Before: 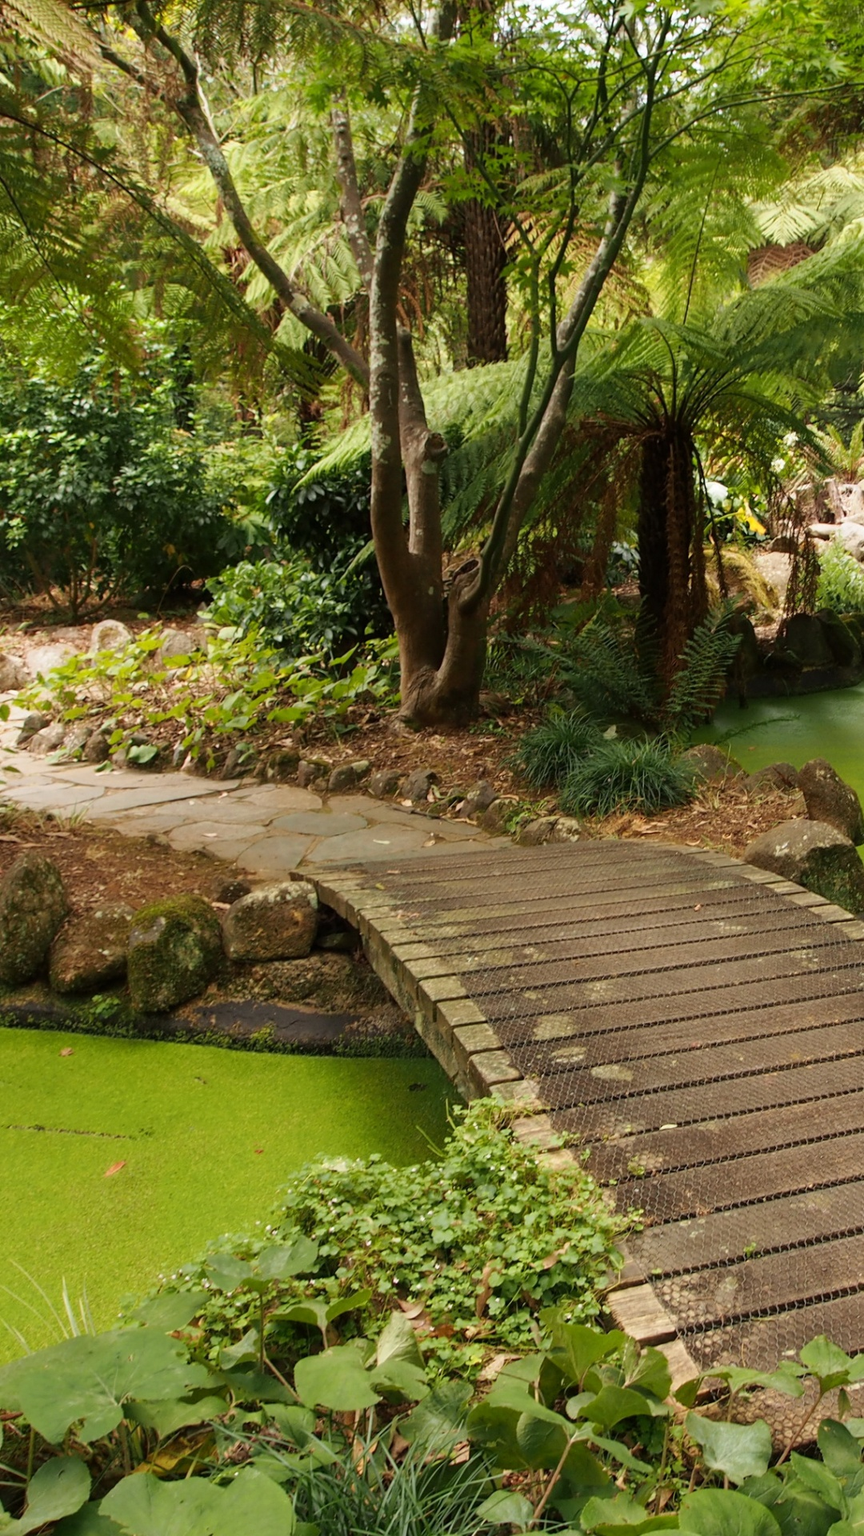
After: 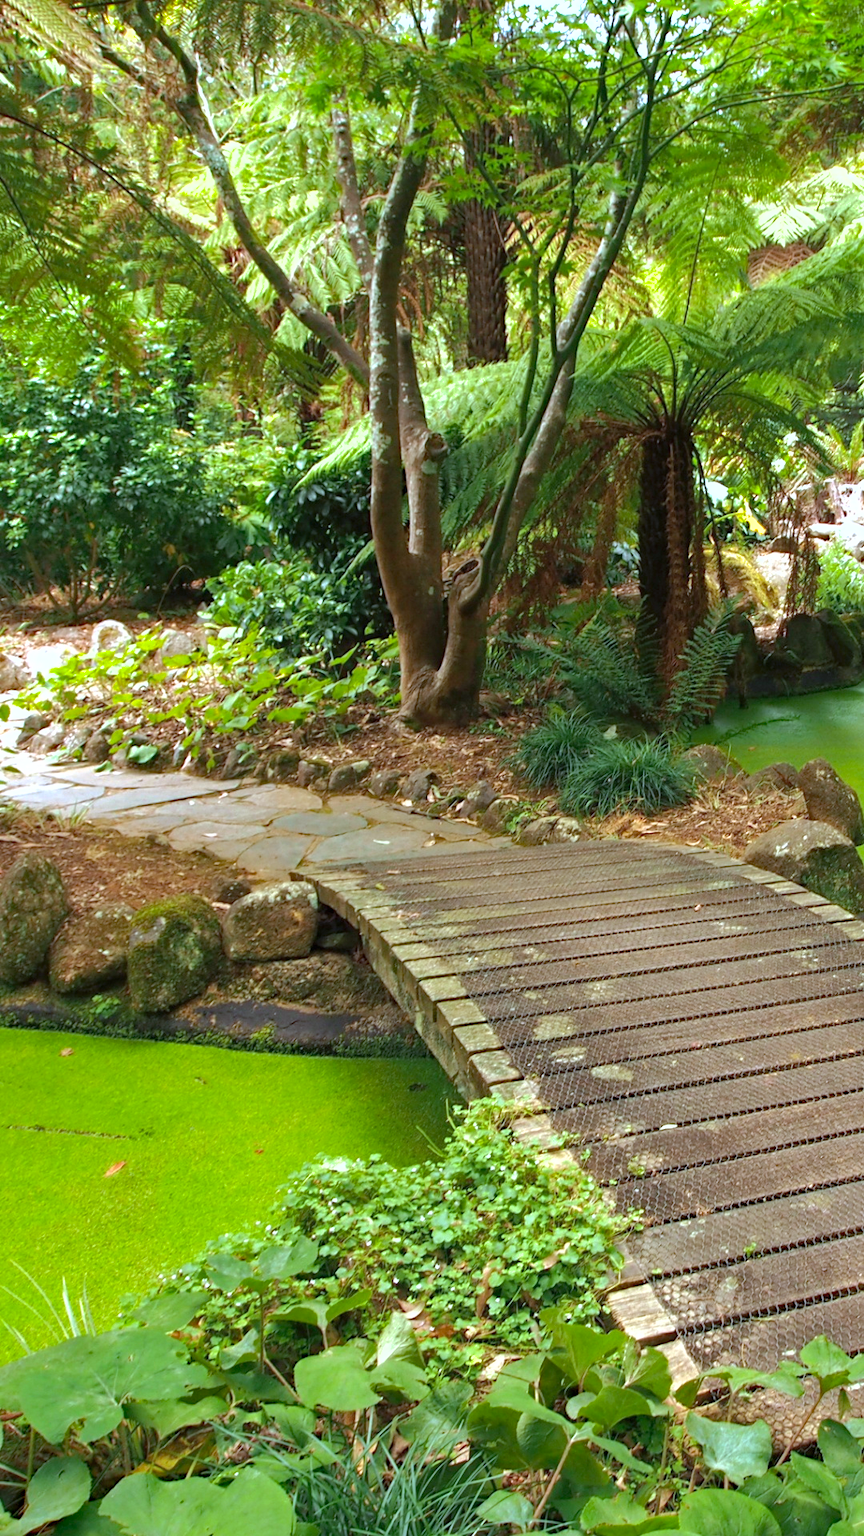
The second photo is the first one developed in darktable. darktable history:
color calibration: output colorfulness [0, 0.315, 0, 0], illuminant custom, x 0.388, y 0.387, temperature 3814.52 K
exposure: exposure 0.744 EV, compensate exposure bias true, compensate highlight preservation false
local contrast: mode bilateral grid, contrast 100, coarseness 99, detail 95%, midtone range 0.2
contrast brightness saturation: saturation -0.065
shadows and highlights: on, module defaults
haze removal: strength 0.302, distance 0.245, adaptive false
